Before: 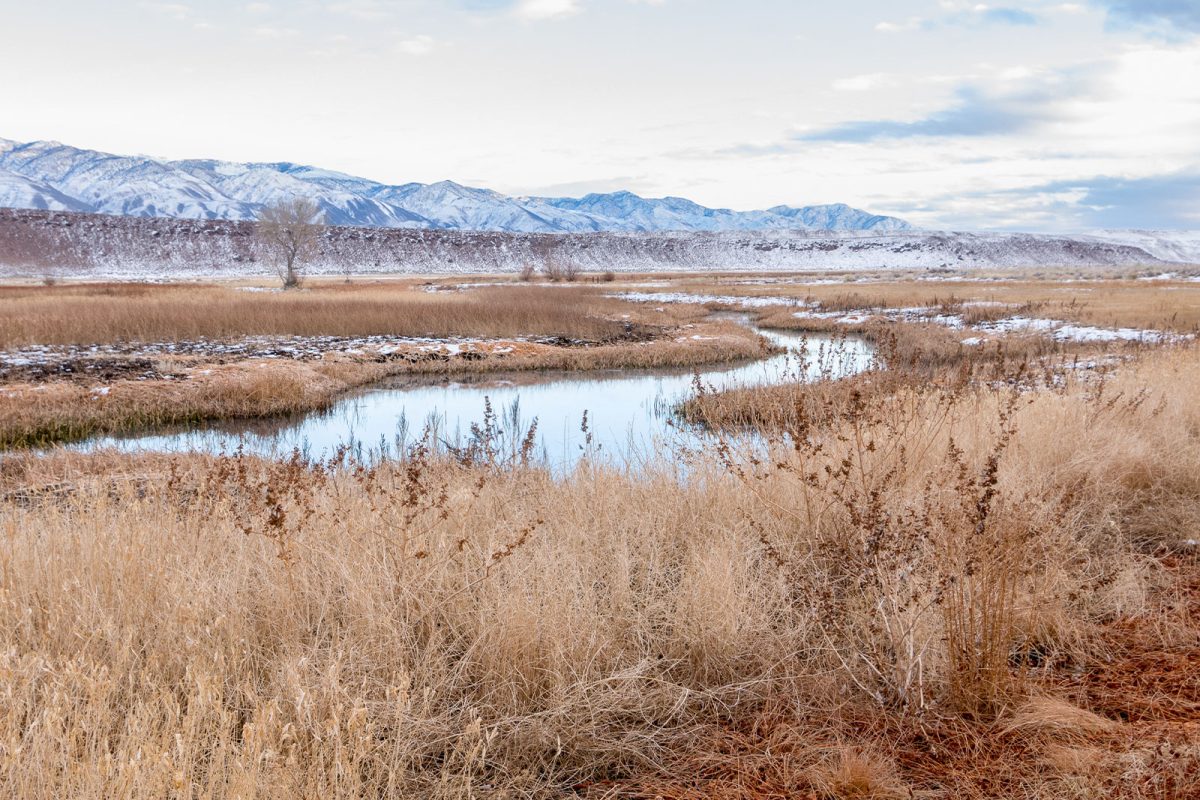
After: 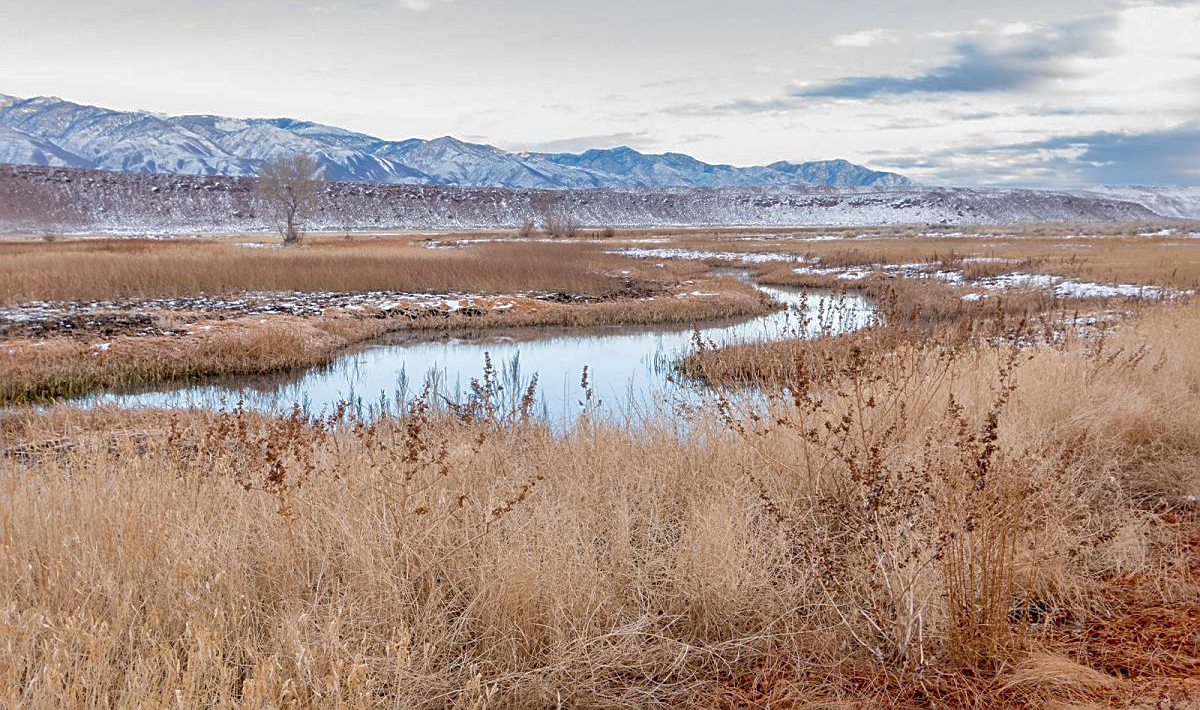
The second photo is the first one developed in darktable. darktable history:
sharpen: on, module defaults
shadows and highlights: highlights -59.92
crop and rotate: top 5.533%, bottom 5.698%
